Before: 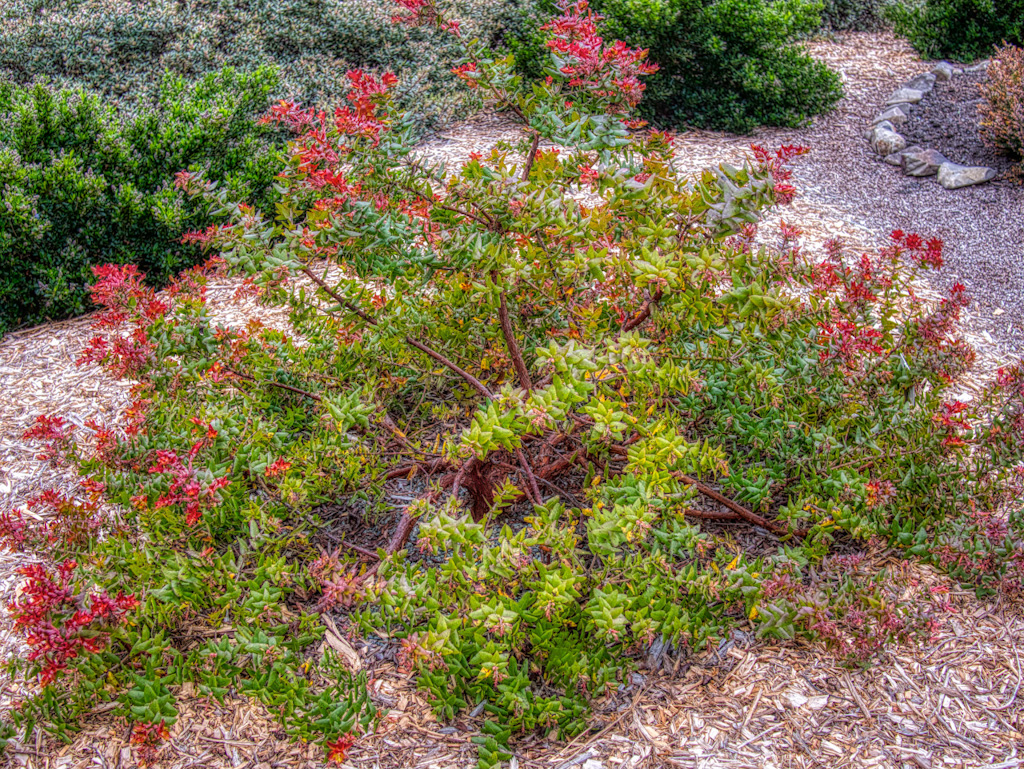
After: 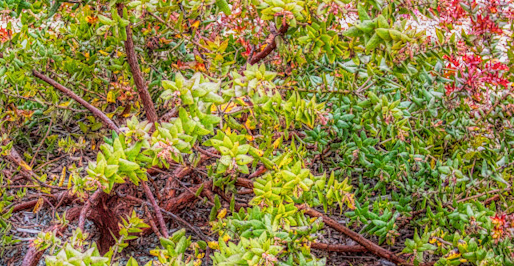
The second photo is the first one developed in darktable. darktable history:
crop: left 36.607%, top 34.735%, right 13.146%, bottom 30.611%
base curve: curves: ch0 [(0, 0) (0.088, 0.125) (0.176, 0.251) (0.354, 0.501) (0.613, 0.749) (1, 0.877)], preserve colors none
